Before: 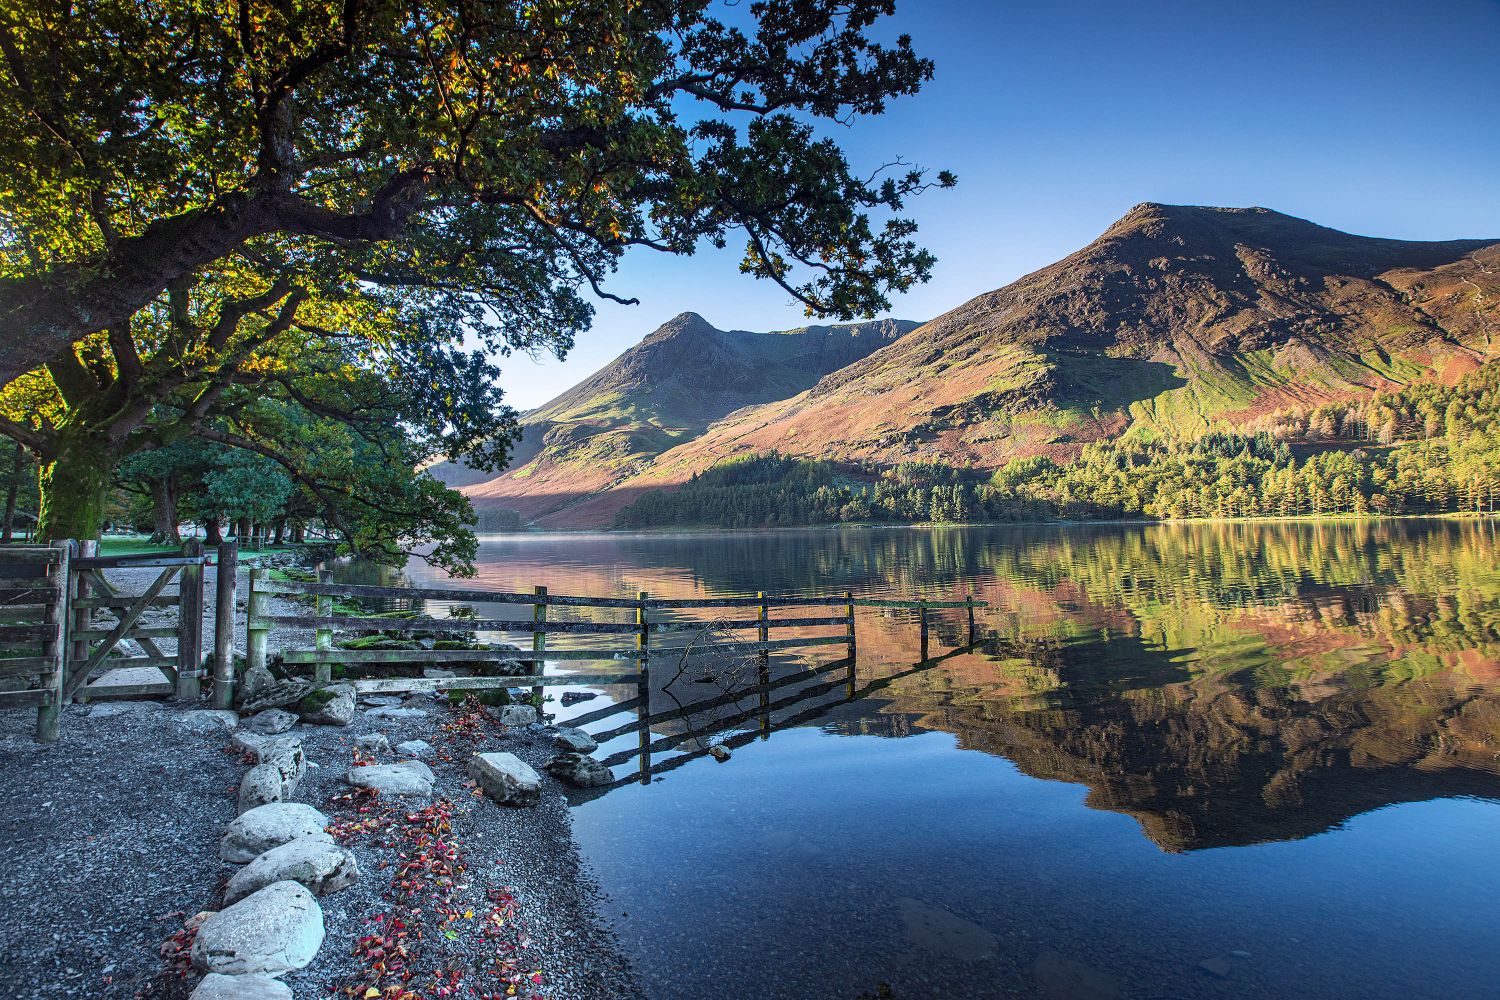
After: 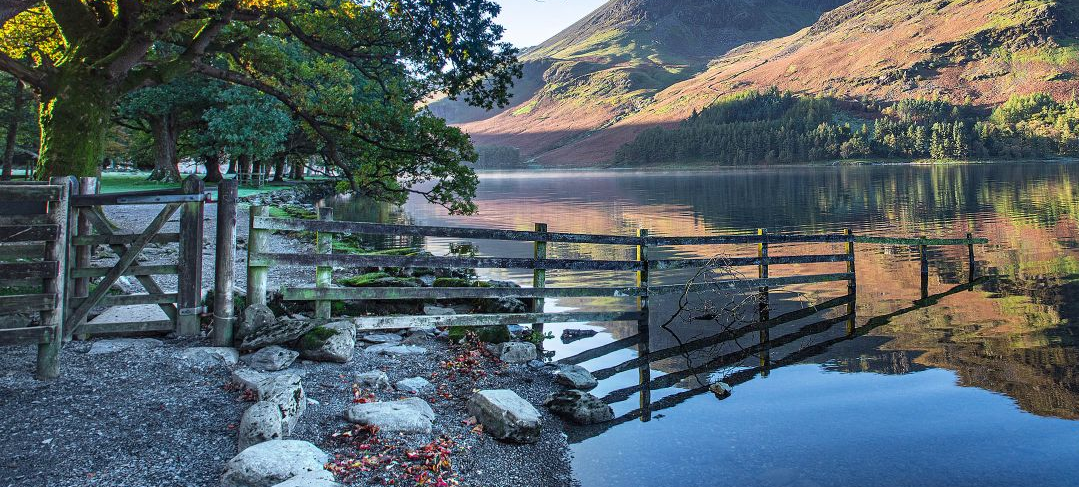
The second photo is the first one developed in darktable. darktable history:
crop: top 36.339%, right 28.058%, bottom 14.862%
